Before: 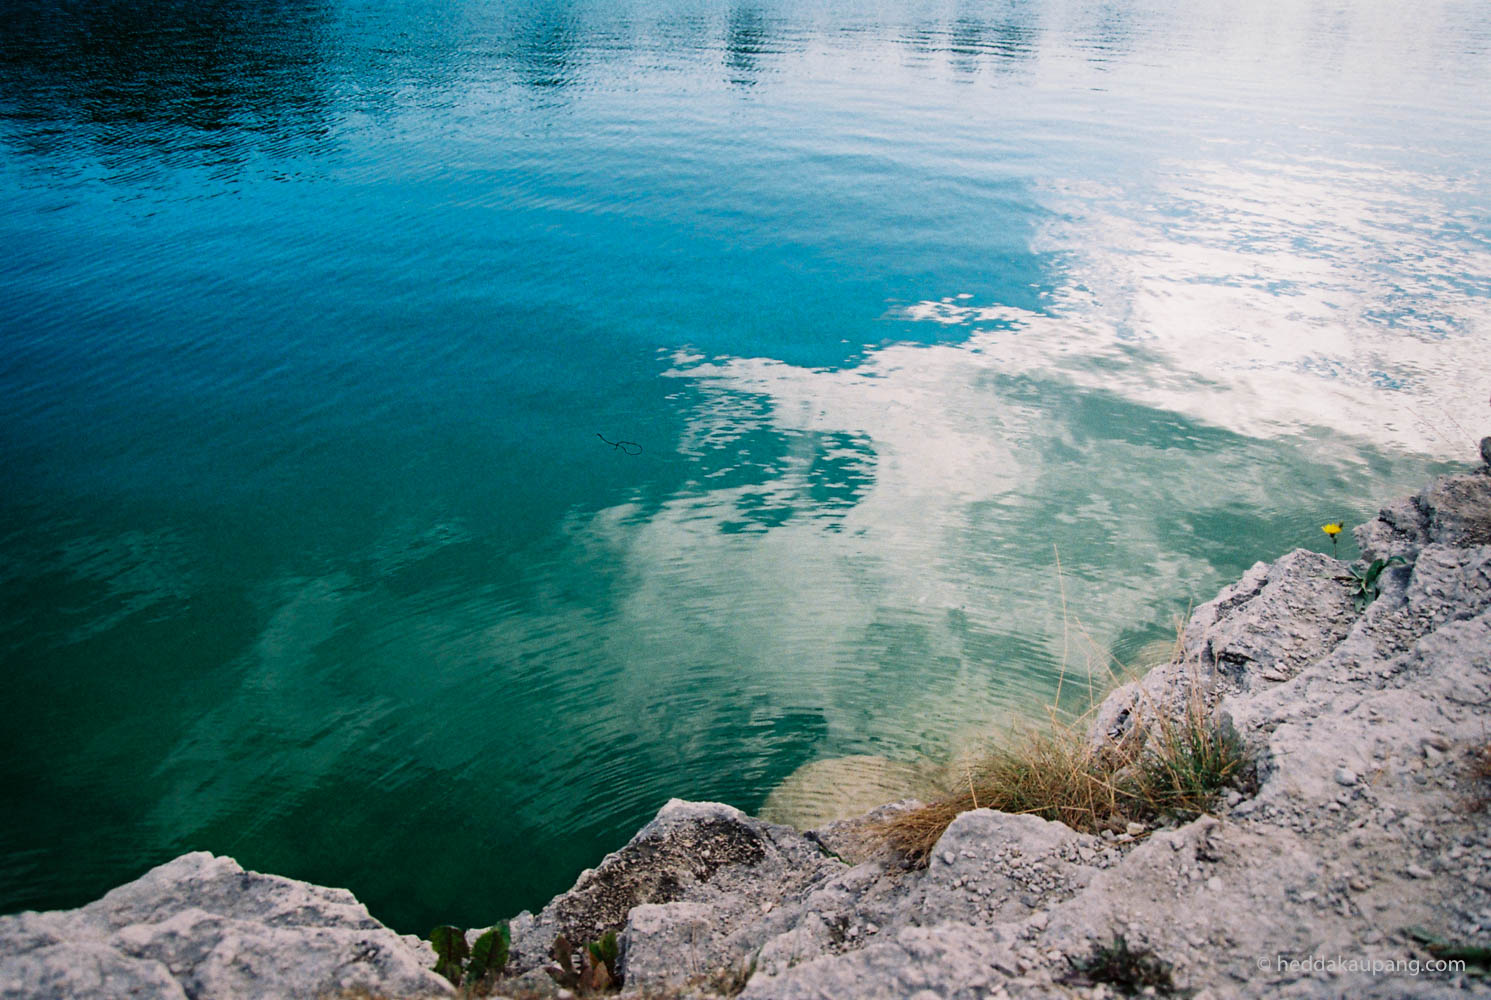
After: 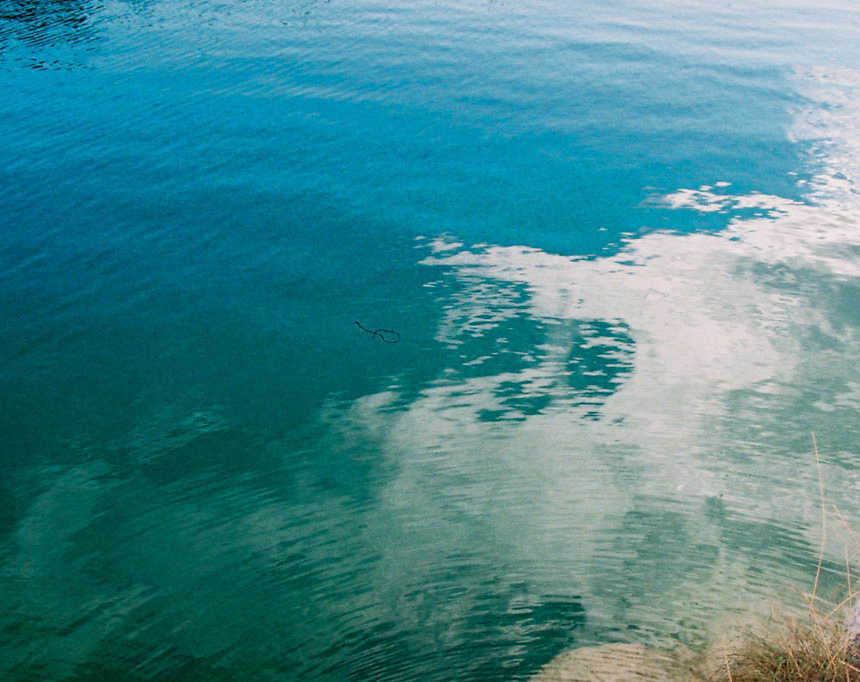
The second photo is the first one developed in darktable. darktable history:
crop: left 16.248%, top 11.265%, right 26.065%, bottom 20.493%
